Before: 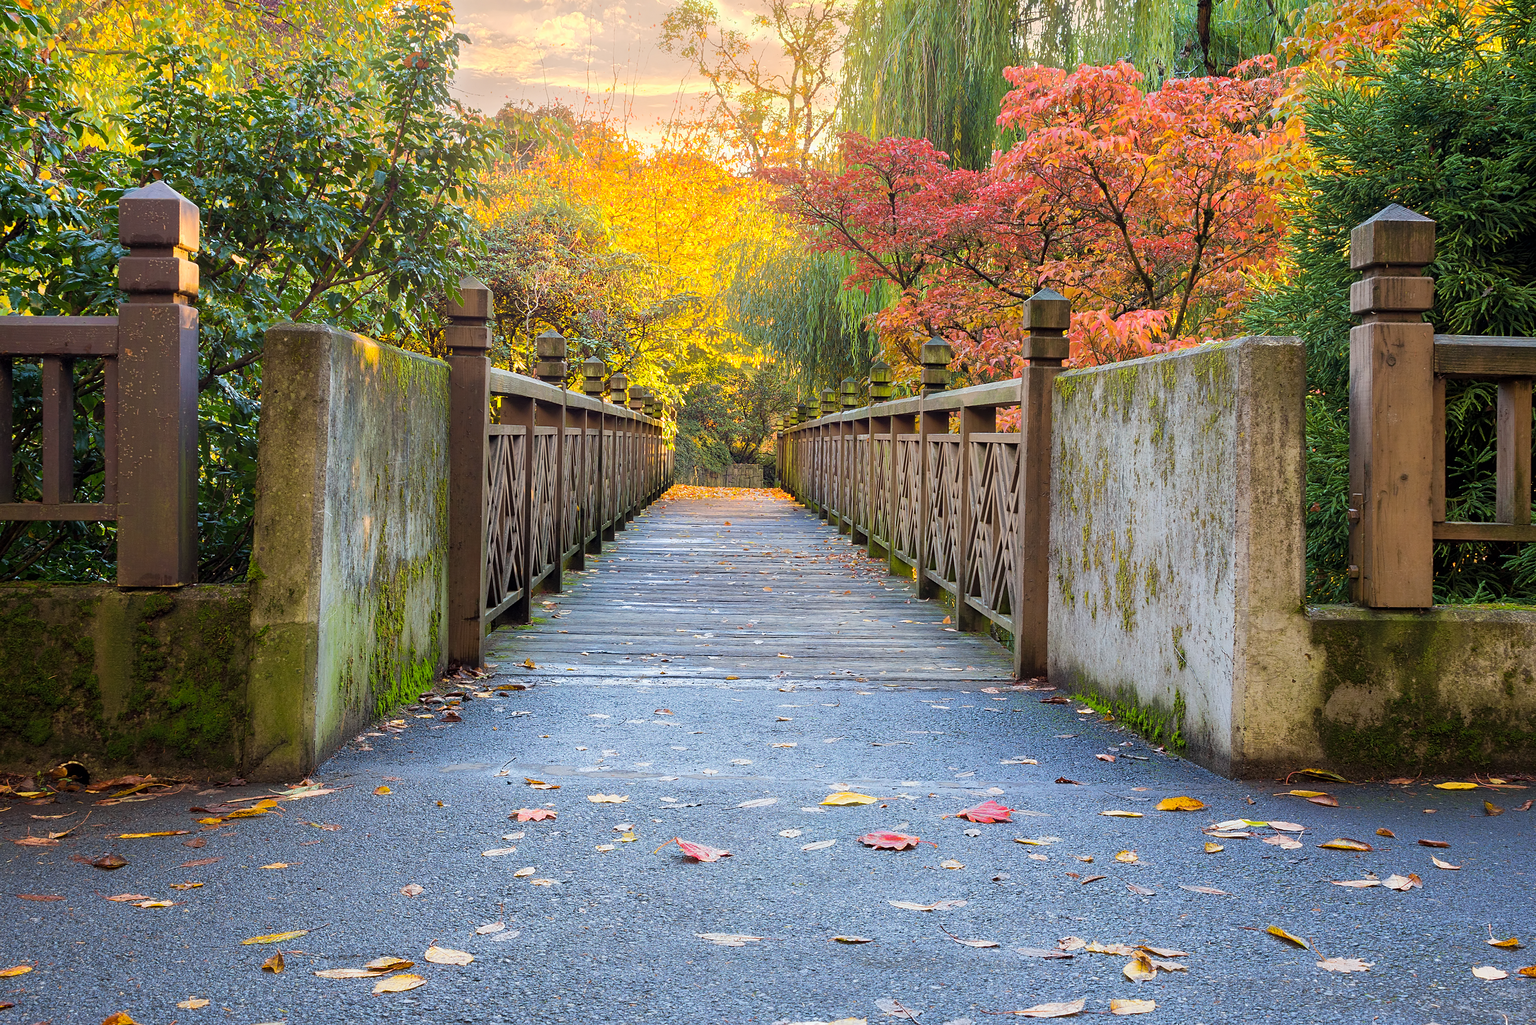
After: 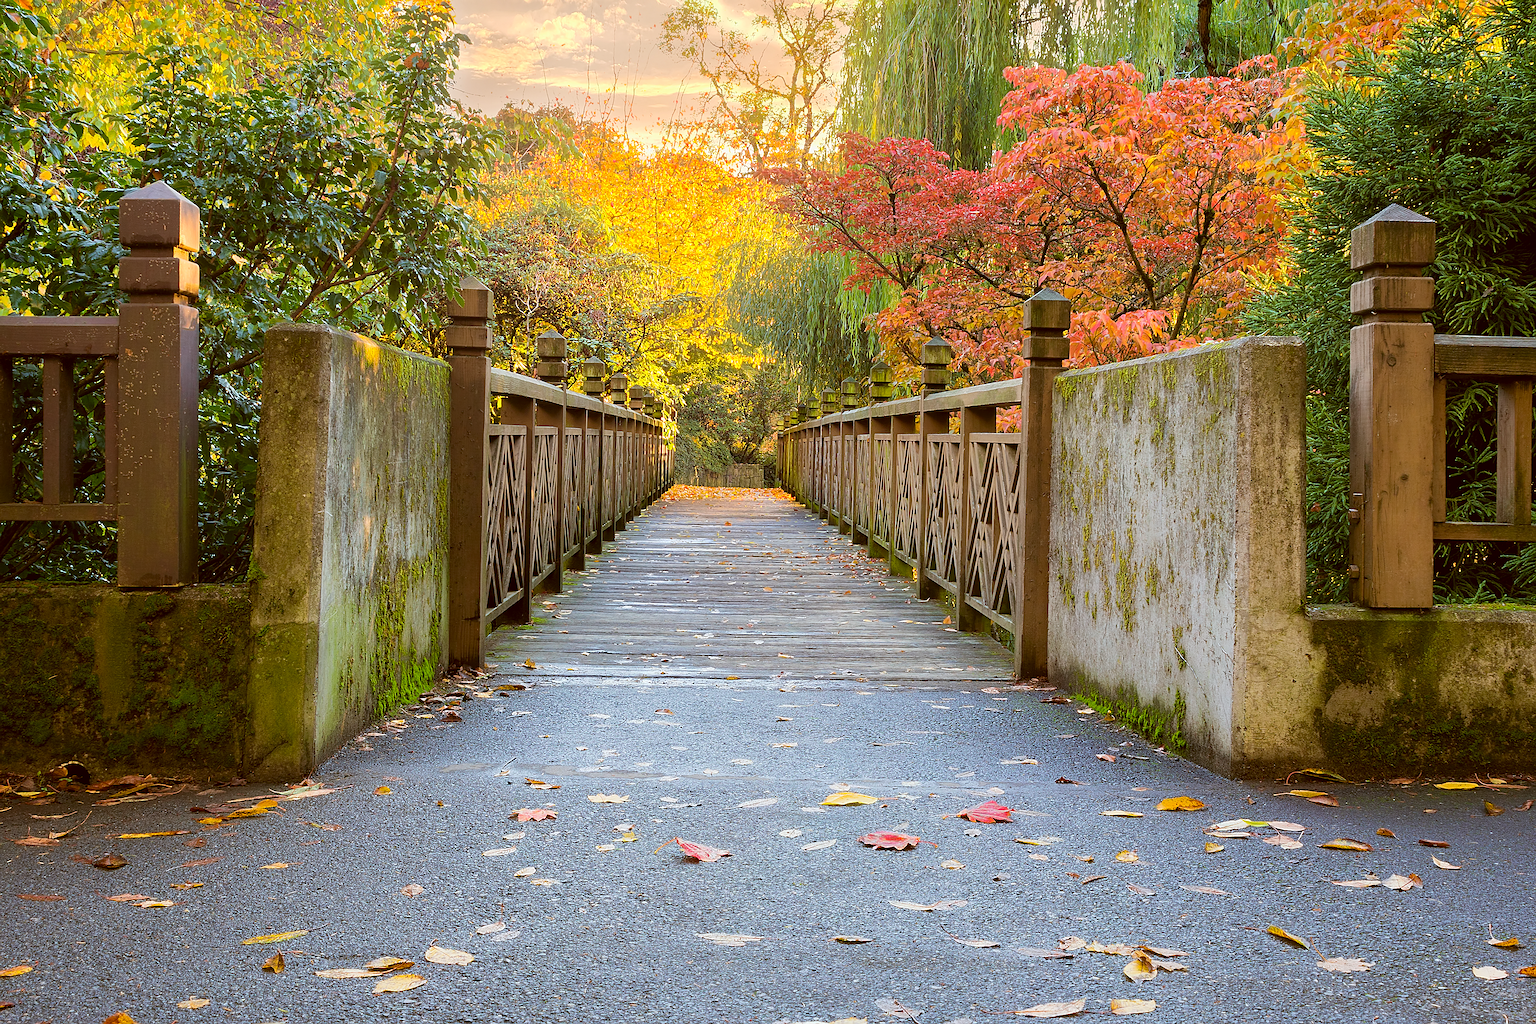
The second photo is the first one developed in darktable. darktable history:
color correction: highlights a* -0.482, highlights b* 0.161, shadows a* 4.66, shadows b* 20.72
sharpen: on, module defaults
